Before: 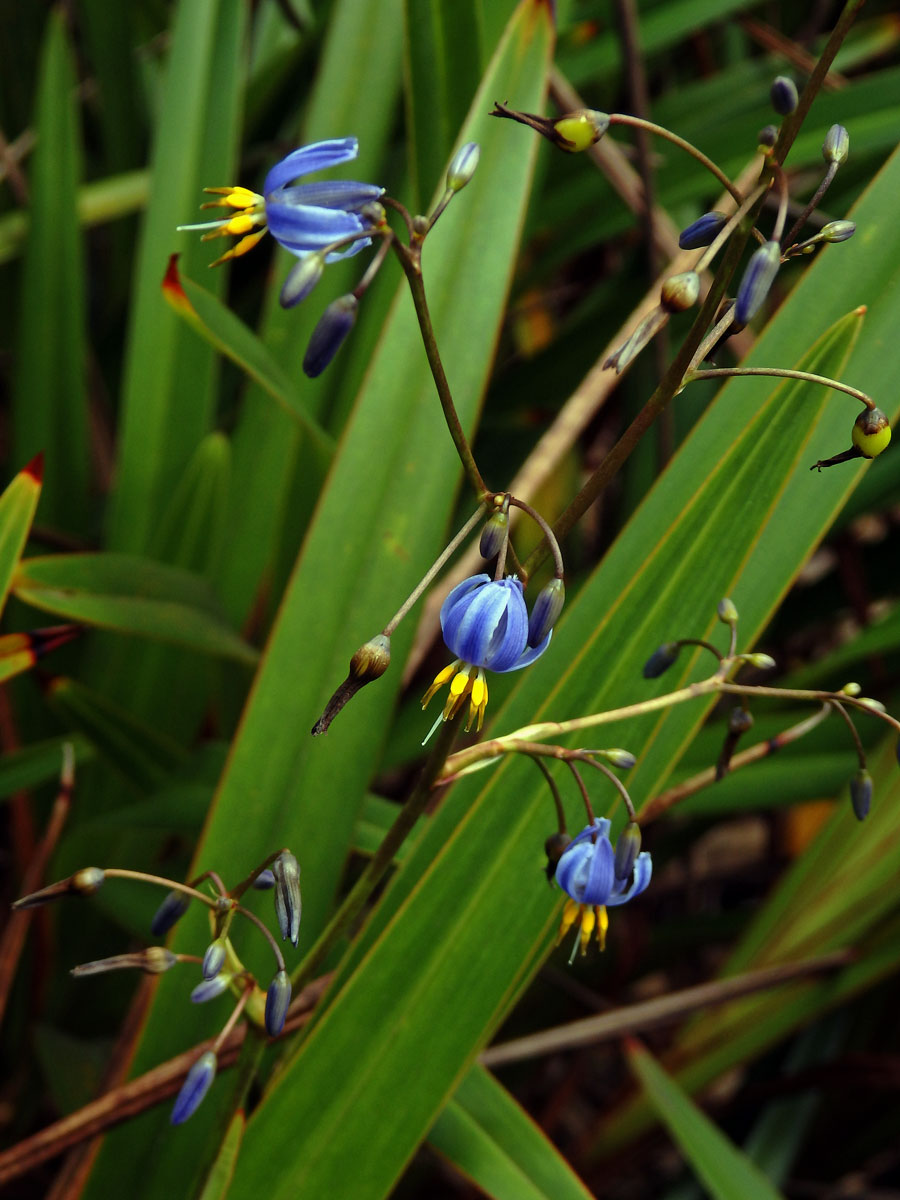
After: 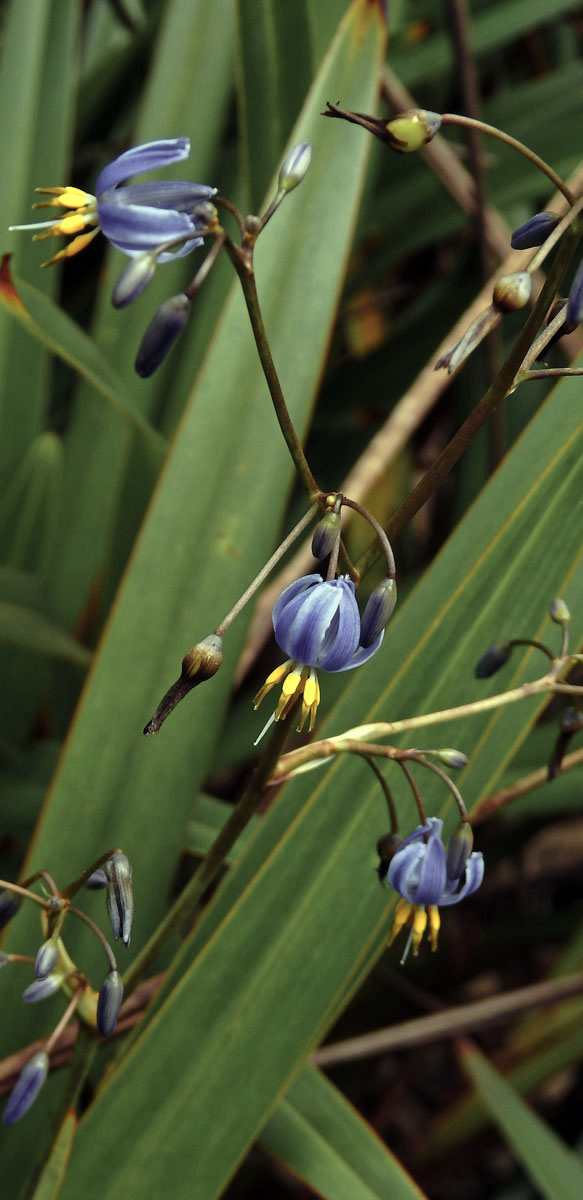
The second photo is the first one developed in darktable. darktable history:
crop and rotate: left 18.712%, right 16.456%
color zones: curves: ch0 [(0.224, 0.526) (0.75, 0.5)]; ch1 [(0.055, 0.526) (0.224, 0.761) (0.377, 0.526) (0.75, 0.5)]
color correction: highlights b* 0.002, saturation 0.543
